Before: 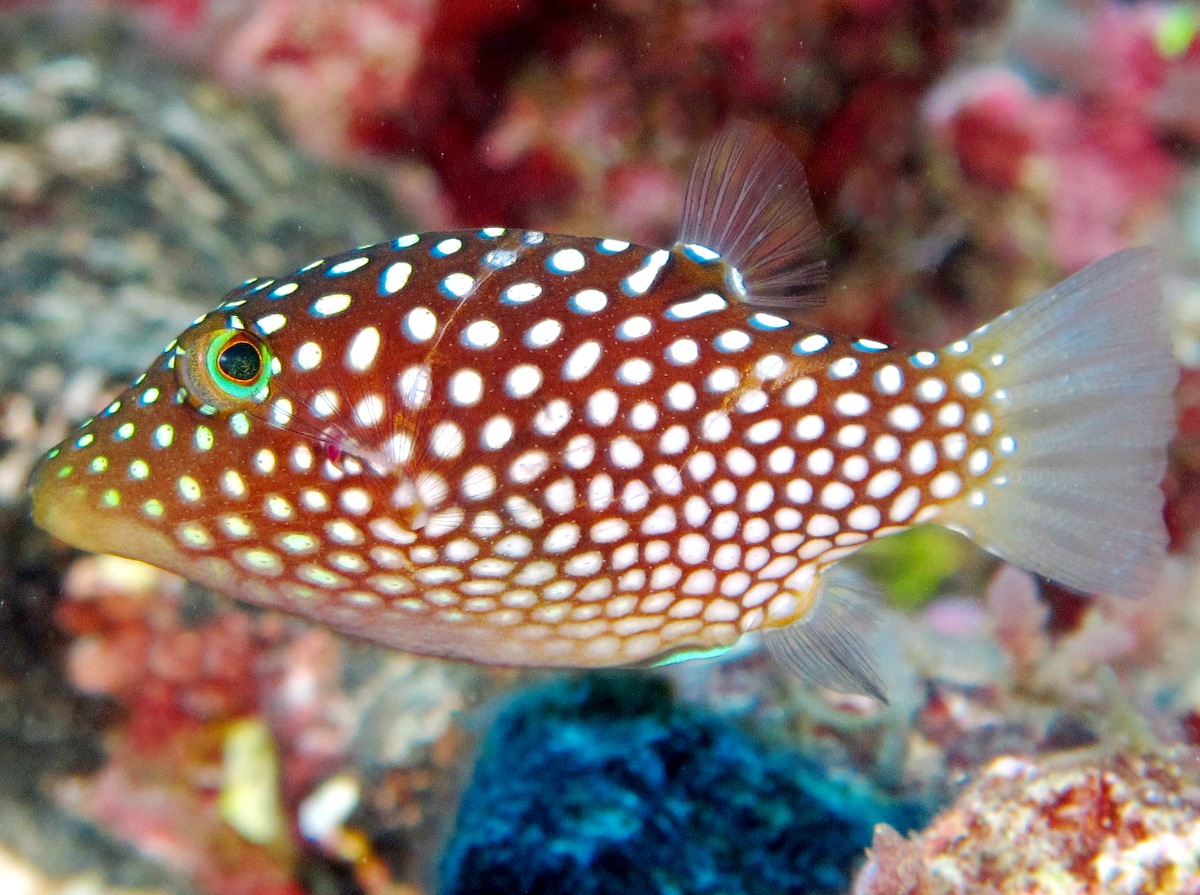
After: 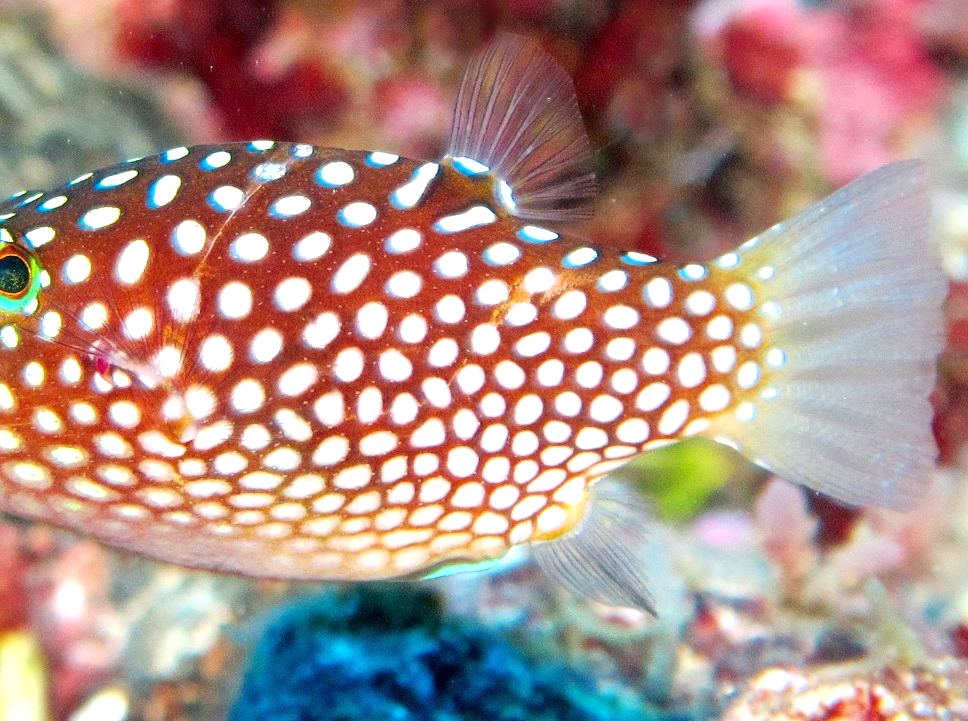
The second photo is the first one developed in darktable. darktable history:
exposure: black level correction 0, exposure 0.703 EV, compensate highlight preservation false
crop: left 19.31%, top 9.725%, bottom 9.612%
